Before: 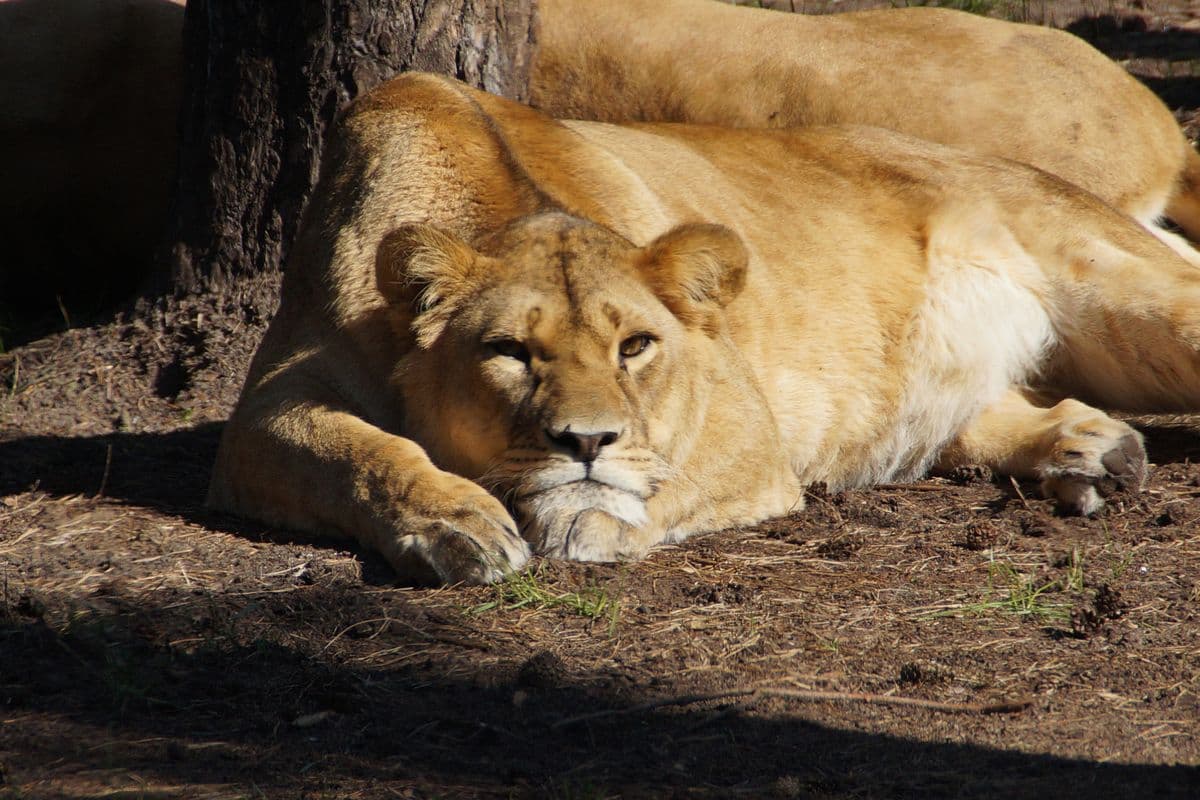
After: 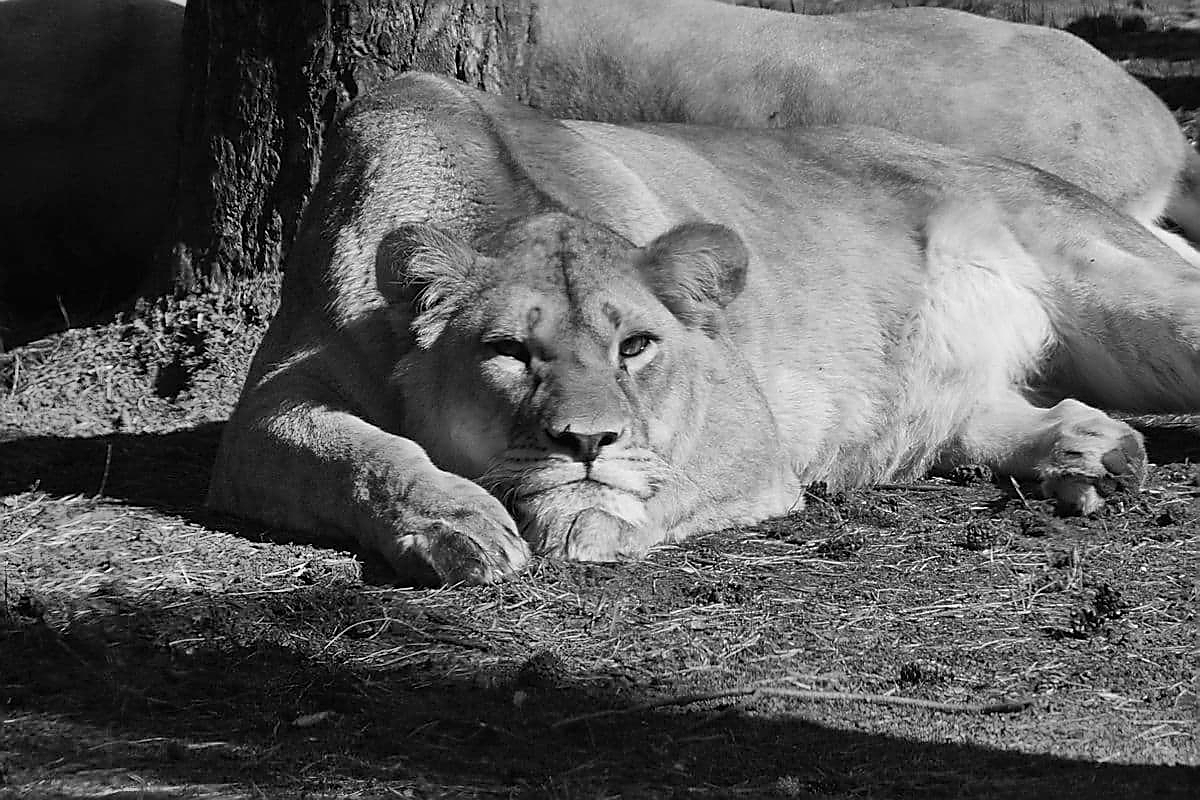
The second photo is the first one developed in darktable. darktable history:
shadows and highlights: low approximation 0.01, soften with gaussian
sharpen: radius 1.4, amount 1.25, threshold 0.7
monochrome: on, module defaults
